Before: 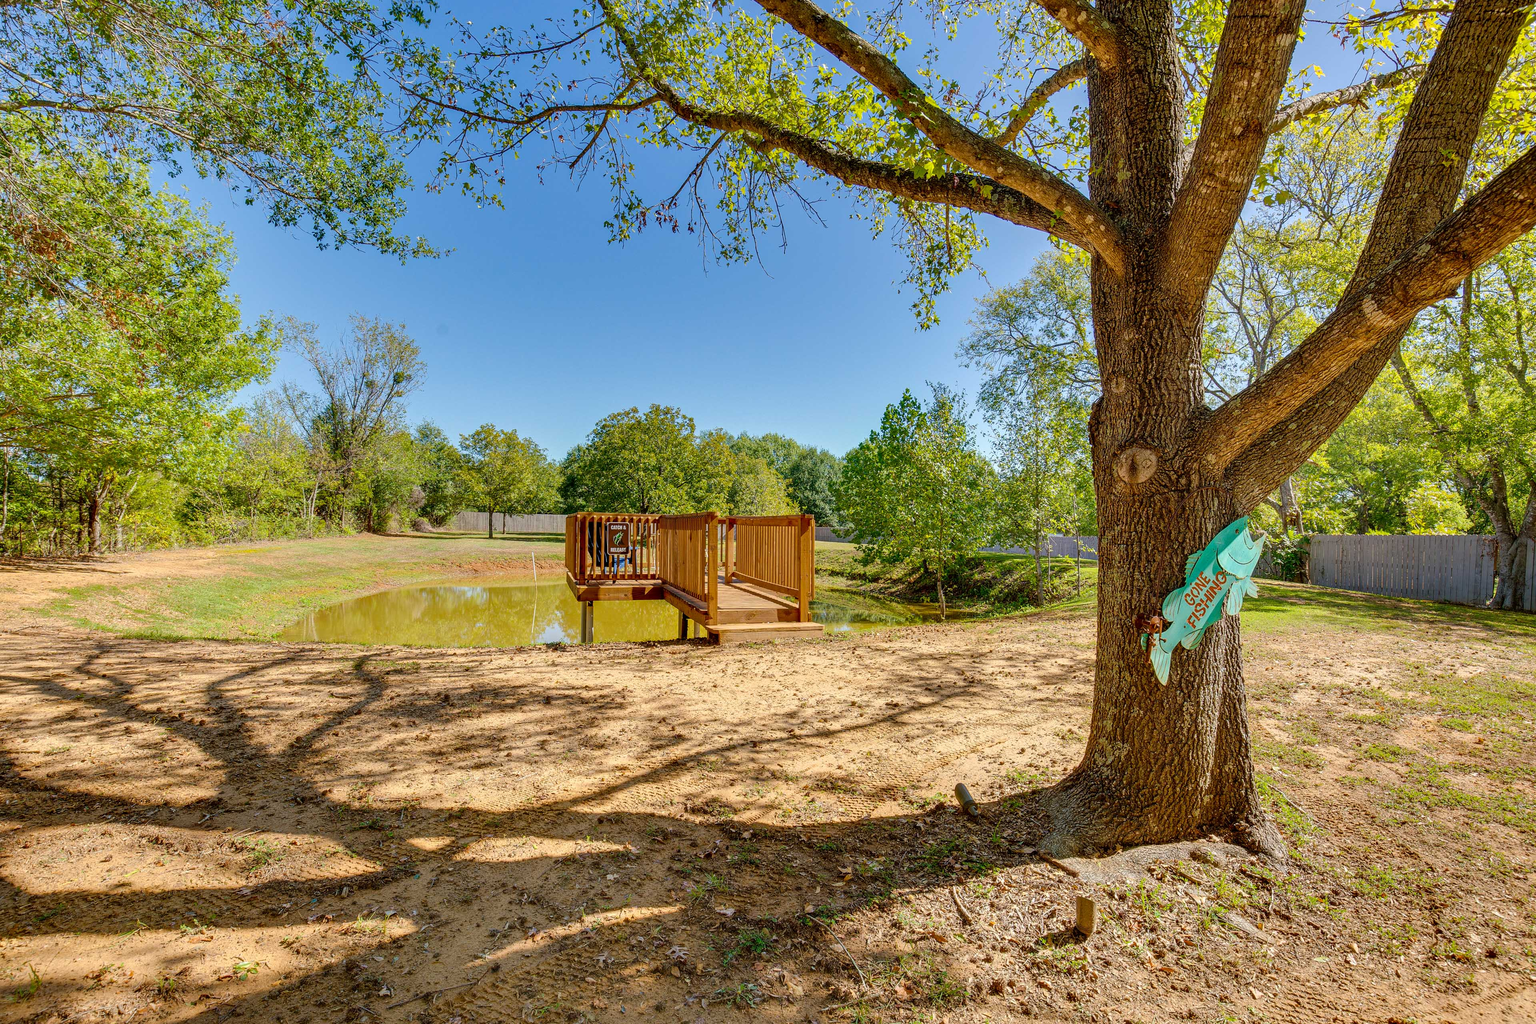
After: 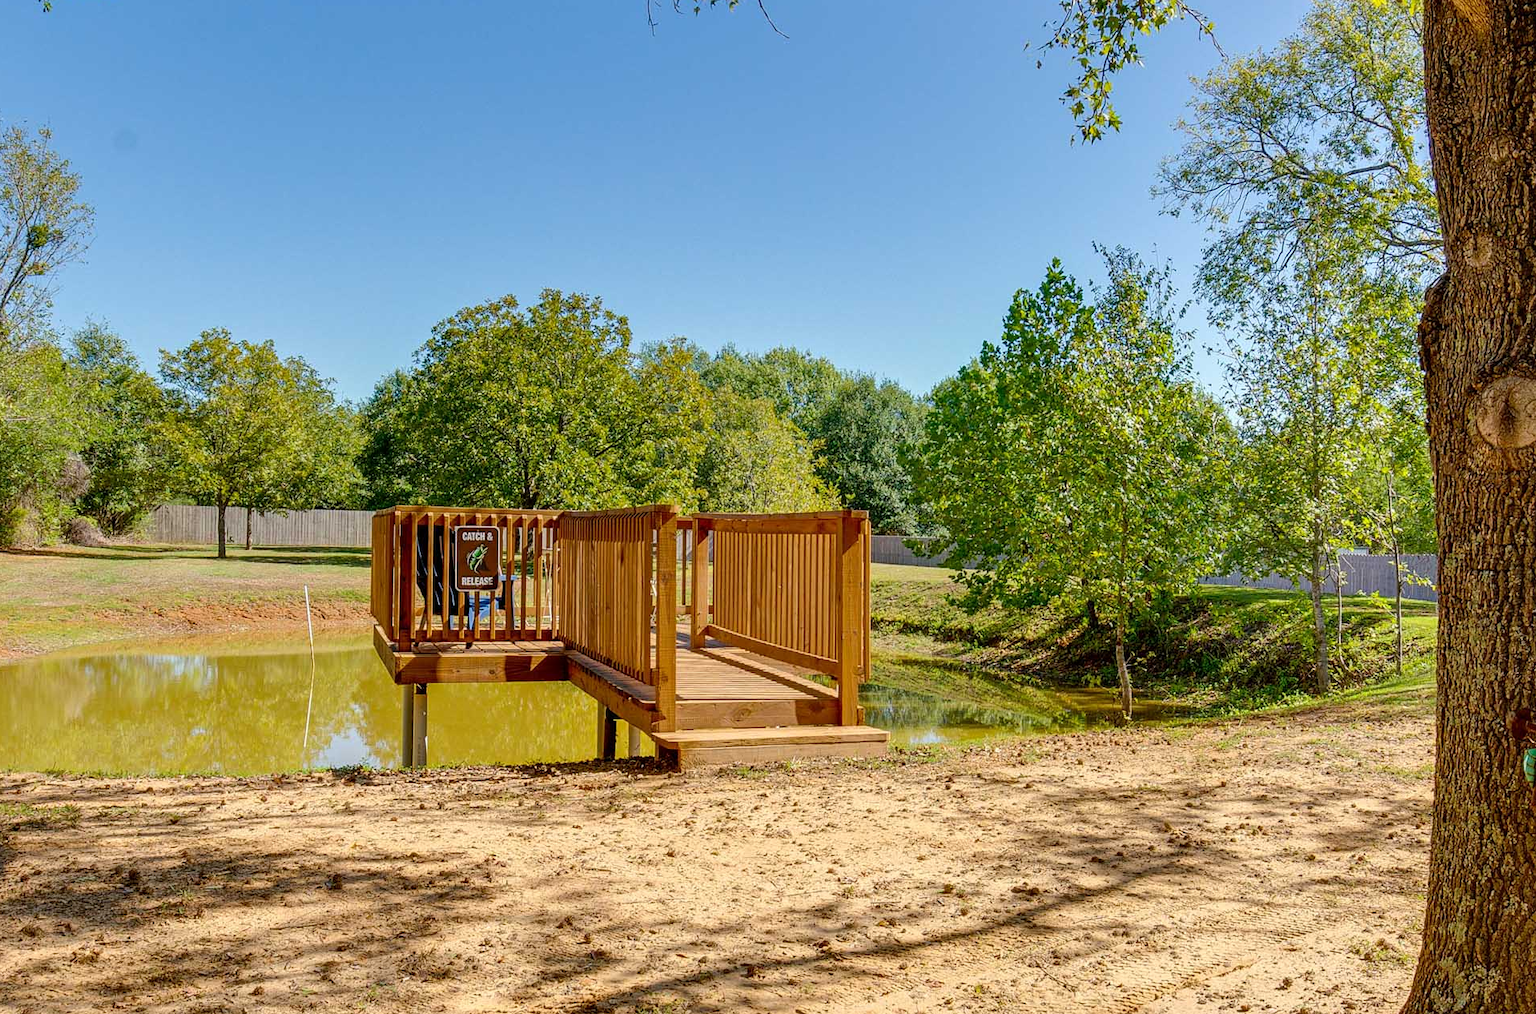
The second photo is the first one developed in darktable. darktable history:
color zones: mix 27.03%
crop: left 24.749%, top 25.372%, right 25.302%, bottom 25.104%
